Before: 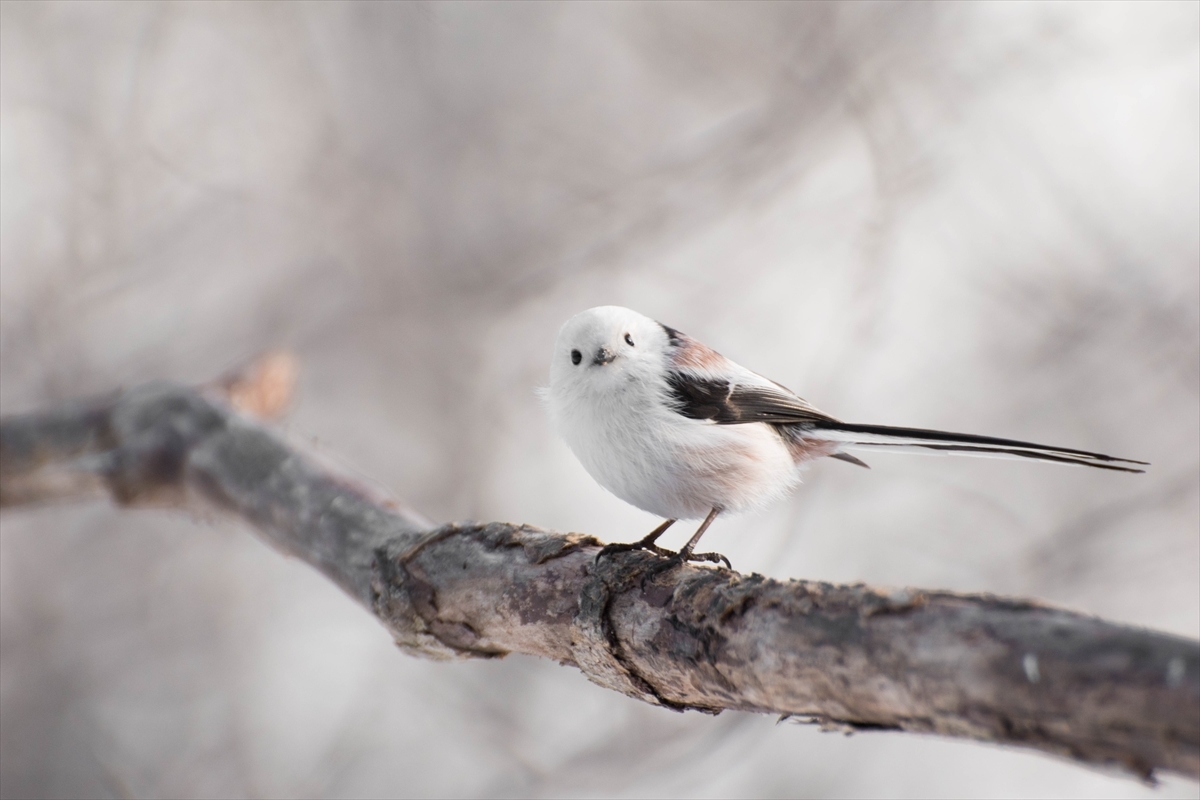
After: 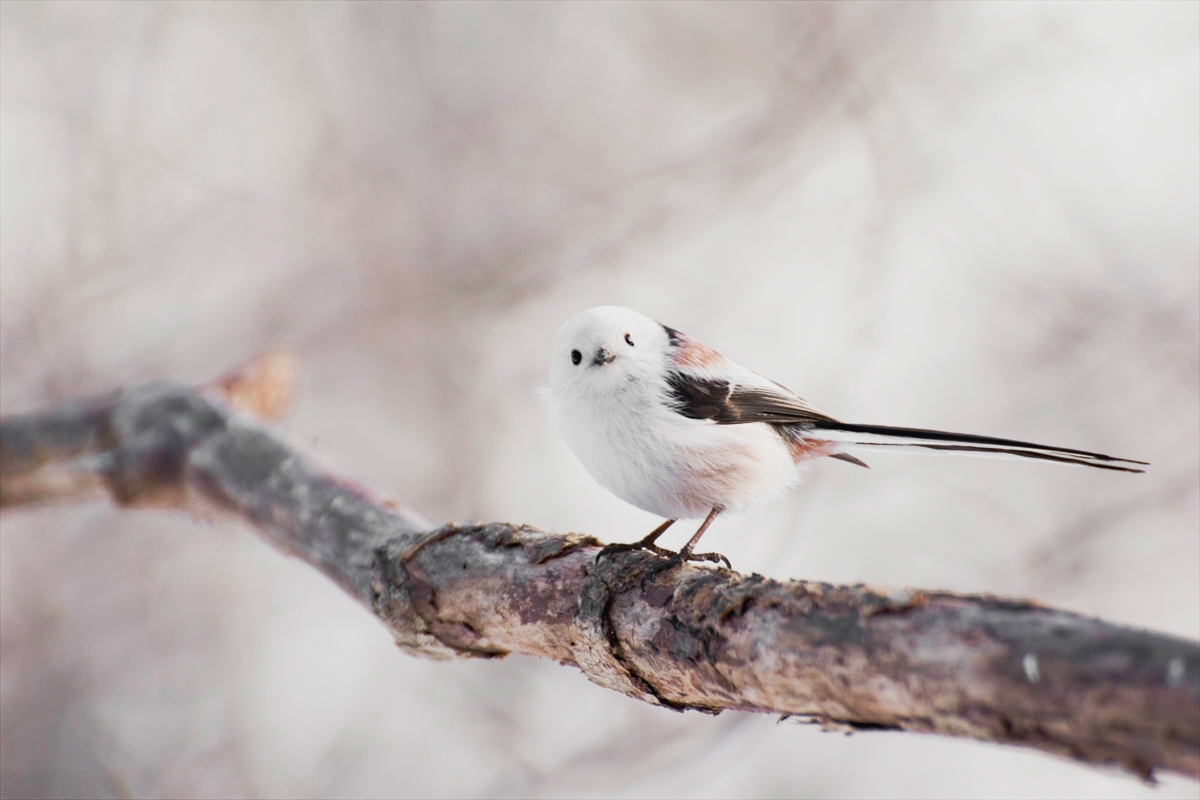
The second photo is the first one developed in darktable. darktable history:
haze removal: adaptive false
tone curve: curves: ch0 [(0, 0.026) (0.181, 0.223) (0.405, 0.46) (0.456, 0.528) (0.634, 0.728) (0.877, 0.89) (0.984, 0.935)]; ch1 [(0, 0) (0.443, 0.43) (0.492, 0.488) (0.566, 0.579) (0.595, 0.625) (0.65, 0.657) (0.696, 0.725) (1, 1)]; ch2 [(0, 0) (0.33, 0.301) (0.421, 0.443) (0.447, 0.489) (0.495, 0.494) (0.537, 0.57) (0.586, 0.591) (0.663, 0.686) (1, 1)], preserve colors none
color zones: curves: ch0 [(0, 0.48) (0.209, 0.398) (0.305, 0.332) (0.429, 0.493) (0.571, 0.5) (0.714, 0.5) (0.857, 0.5) (1, 0.48)]; ch1 [(0, 0.736) (0.143, 0.625) (0.225, 0.371) (0.429, 0.256) (0.571, 0.241) (0.714, 0.213) (0.857, 0.48) (1, 0.736)]; ch2 [(0, 0.448) (0.143, 0.498) (0.286, 0.5) (0.429, 0.5) (0.571, 0.5) (0.714, 0.5) (0.857, 0.5) (1, 0.448)]
